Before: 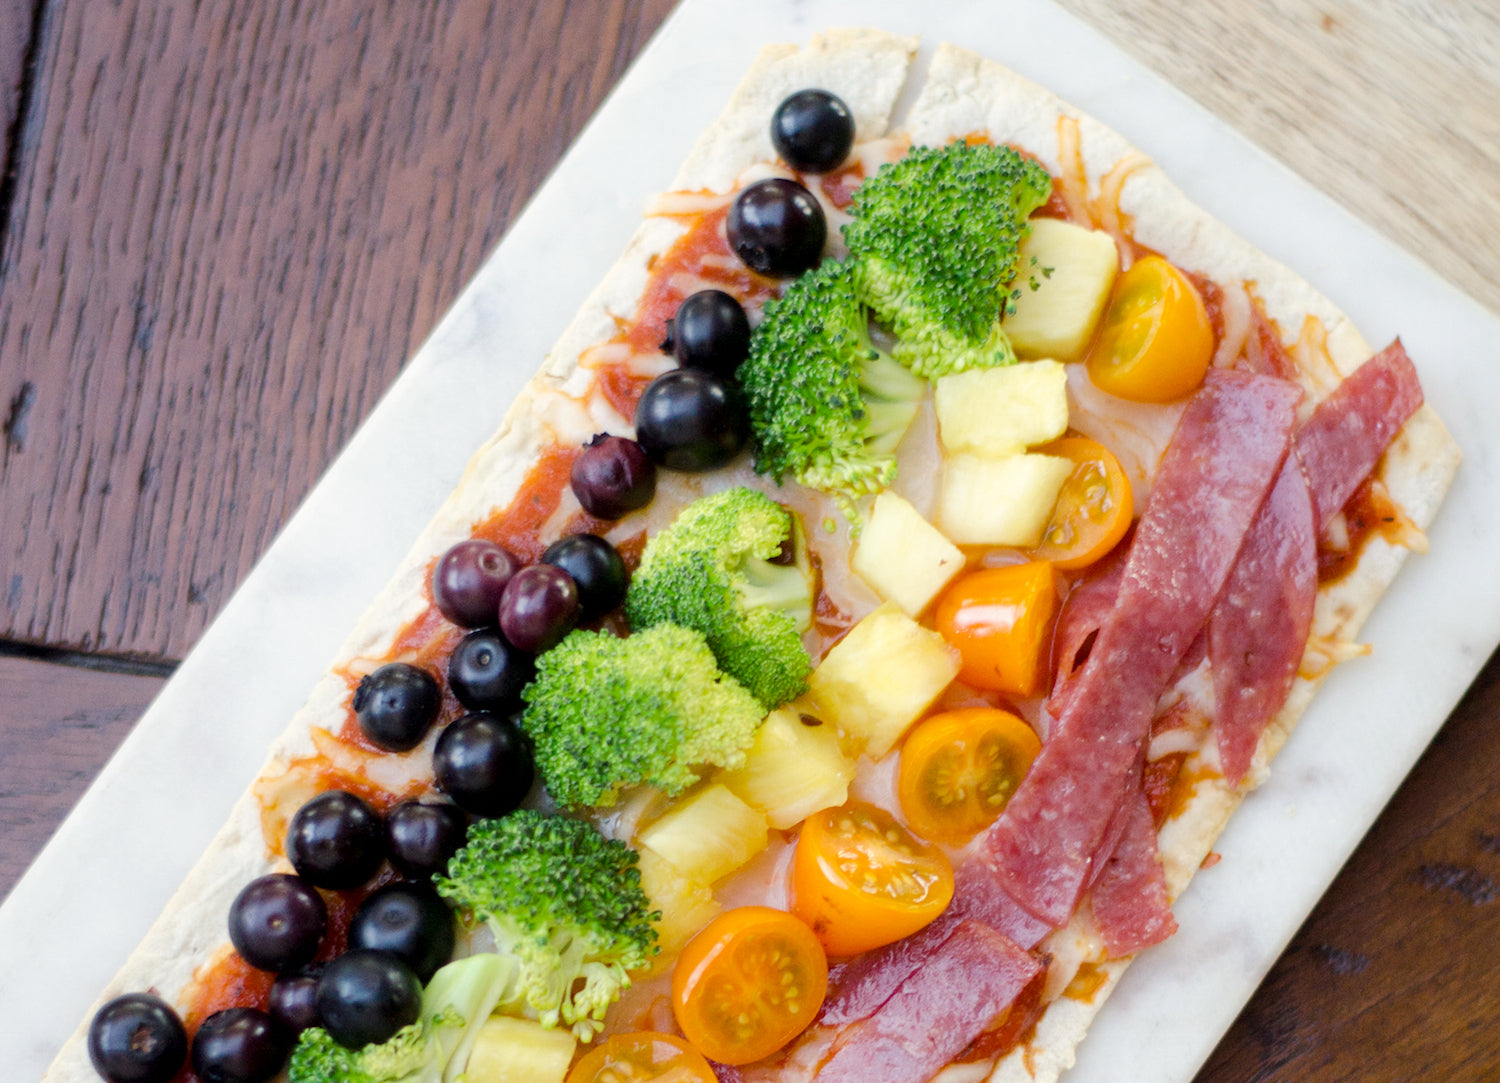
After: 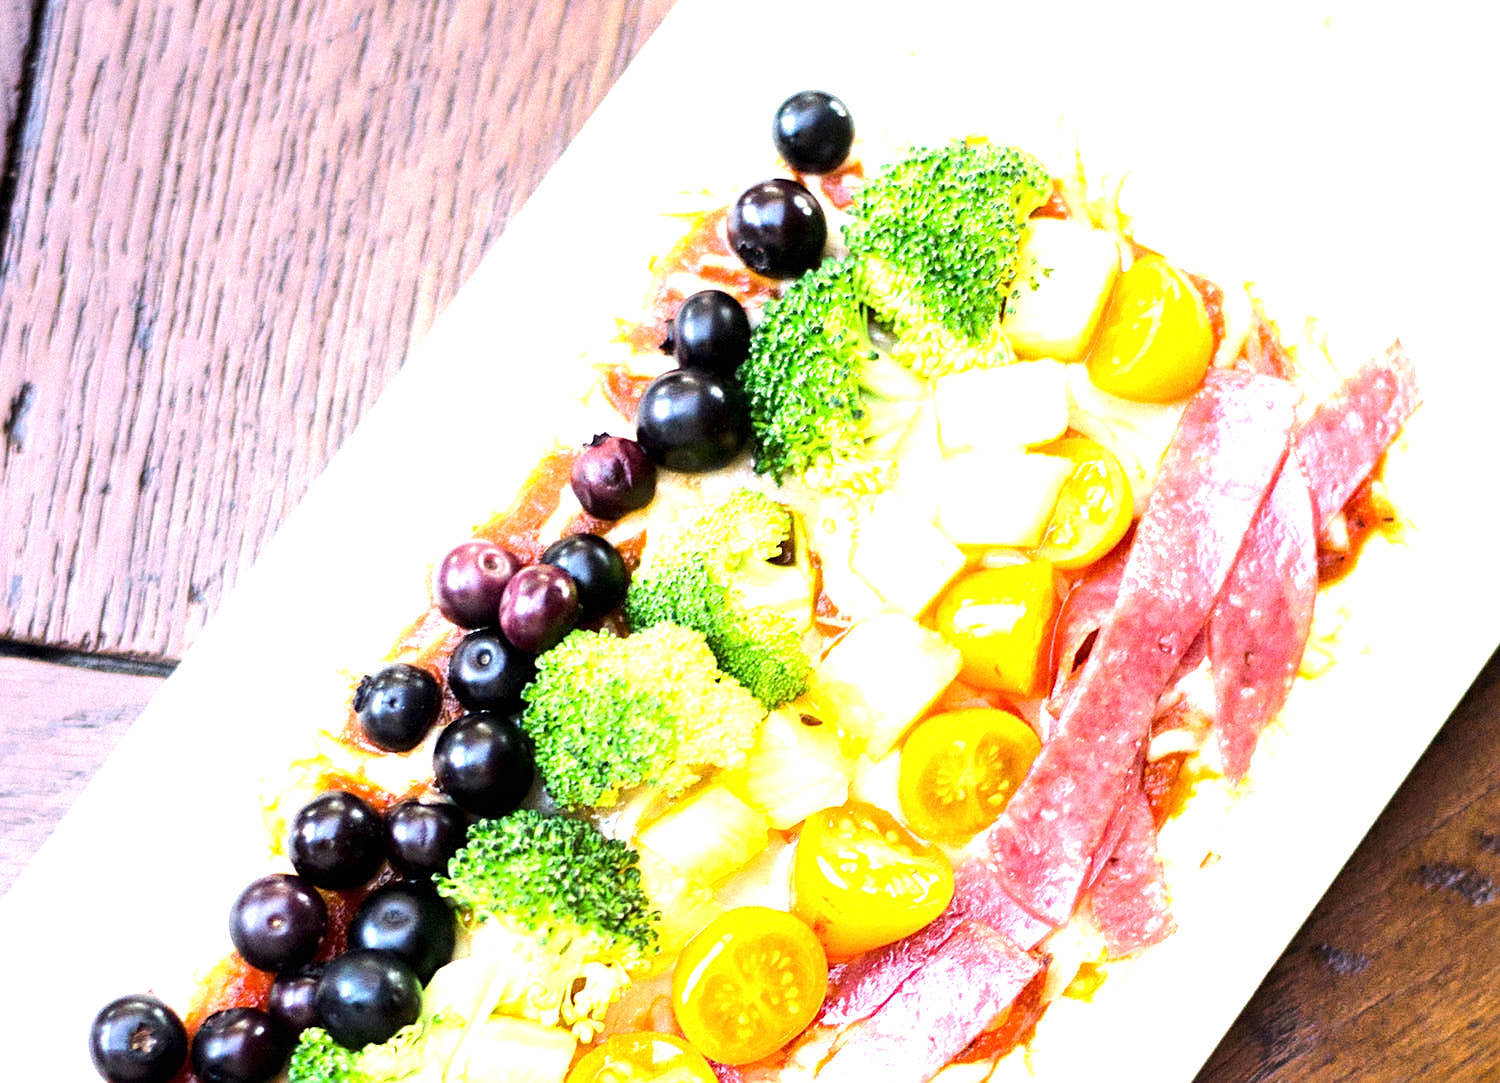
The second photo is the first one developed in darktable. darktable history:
tone equalizer: -8 EV -0.75 EV, -7 EV -0.7 EV, -6 EV -0.6 EV, -5 EV -0.4 EV, -3 EV 0.4 EV, -2 EV 0.6 EV, -1 EV 0.7 EV, +0 EV 0.75 EV, edges refinement/feathering 500, mask exposure compensation -1.57 EV, preserve details no
exposure: black level correction 0, exposure 1.2 EV, compensate highlight preservation false
sharpen: on, module defaults
